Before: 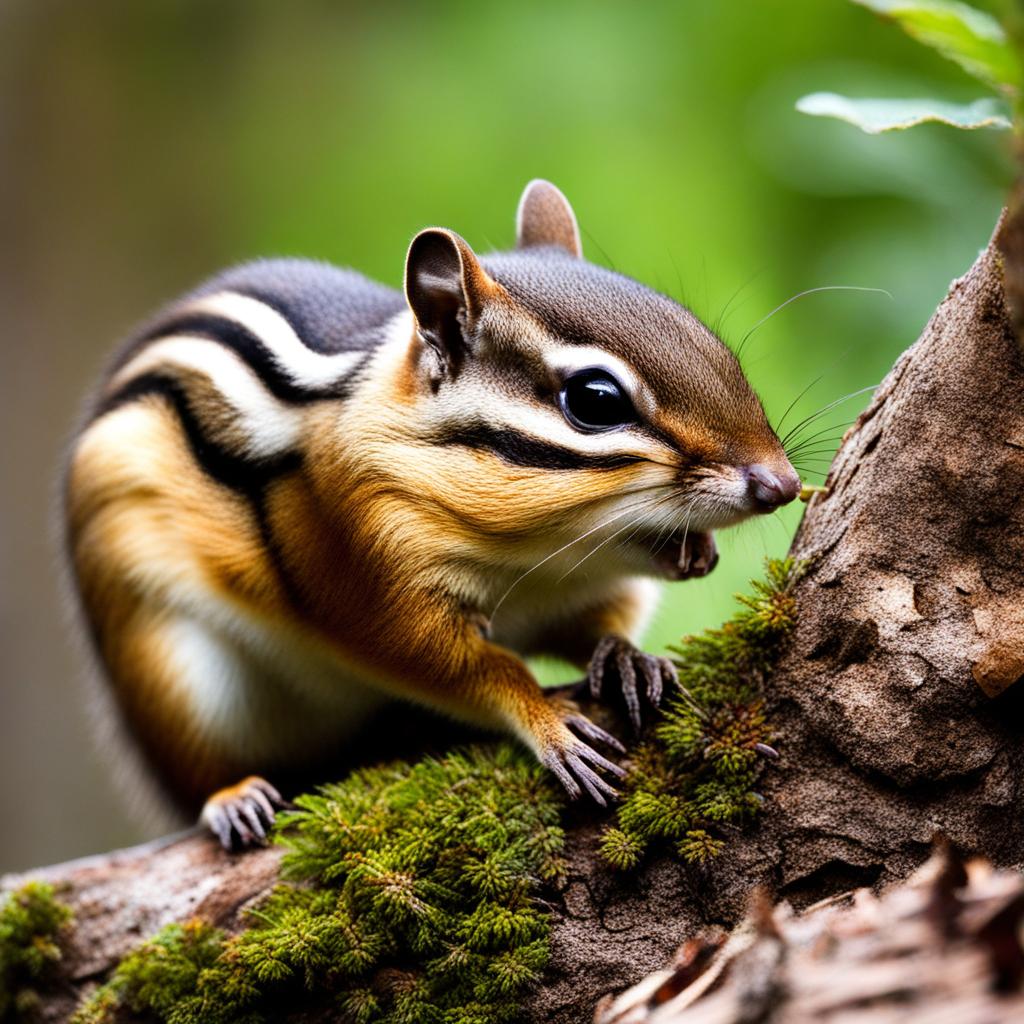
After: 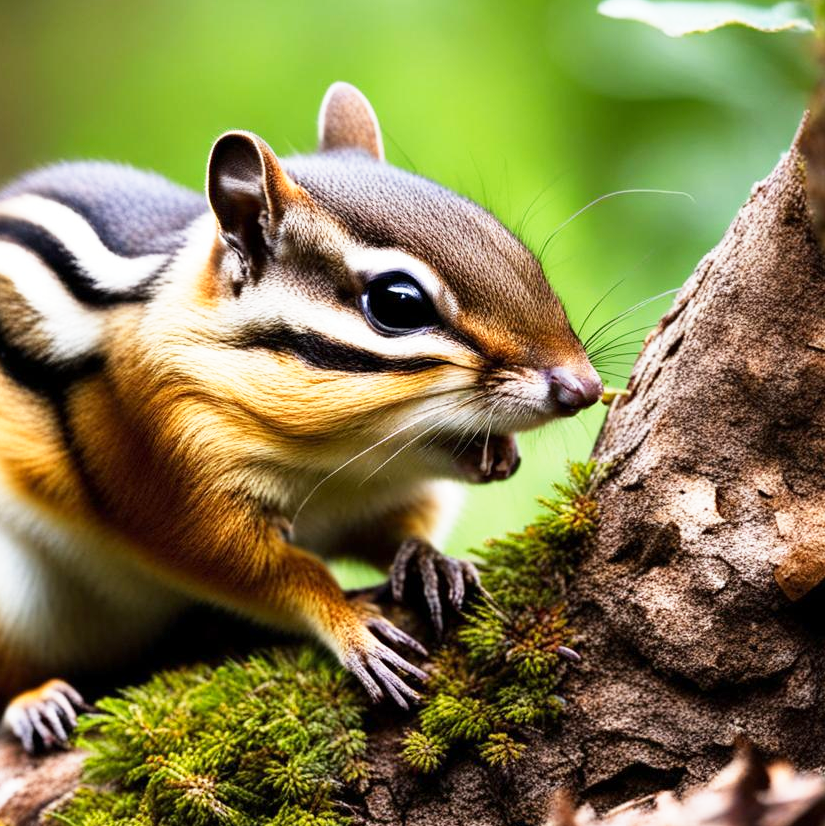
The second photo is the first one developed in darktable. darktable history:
base curve: curves: ch0 [(0, 0) (0.579, 0.807) (1, 1)], preserve colors none
crop: left 19.352%, top 9.536%, right 0%, bottom 9.724%
